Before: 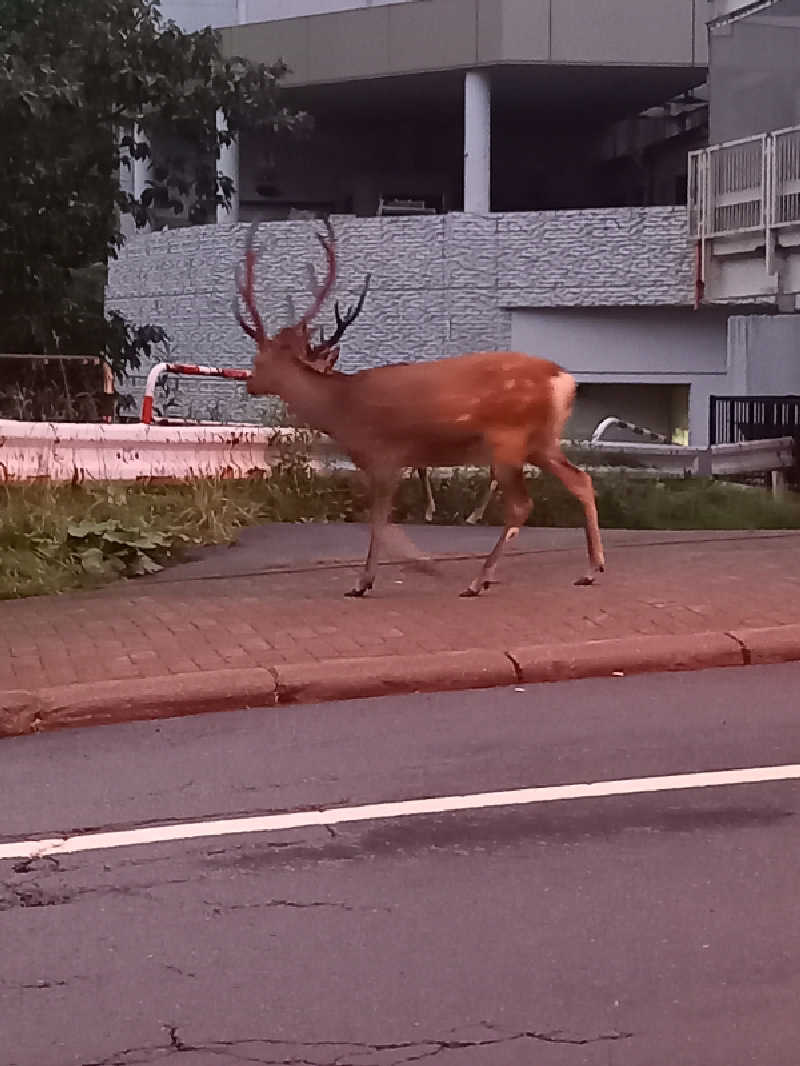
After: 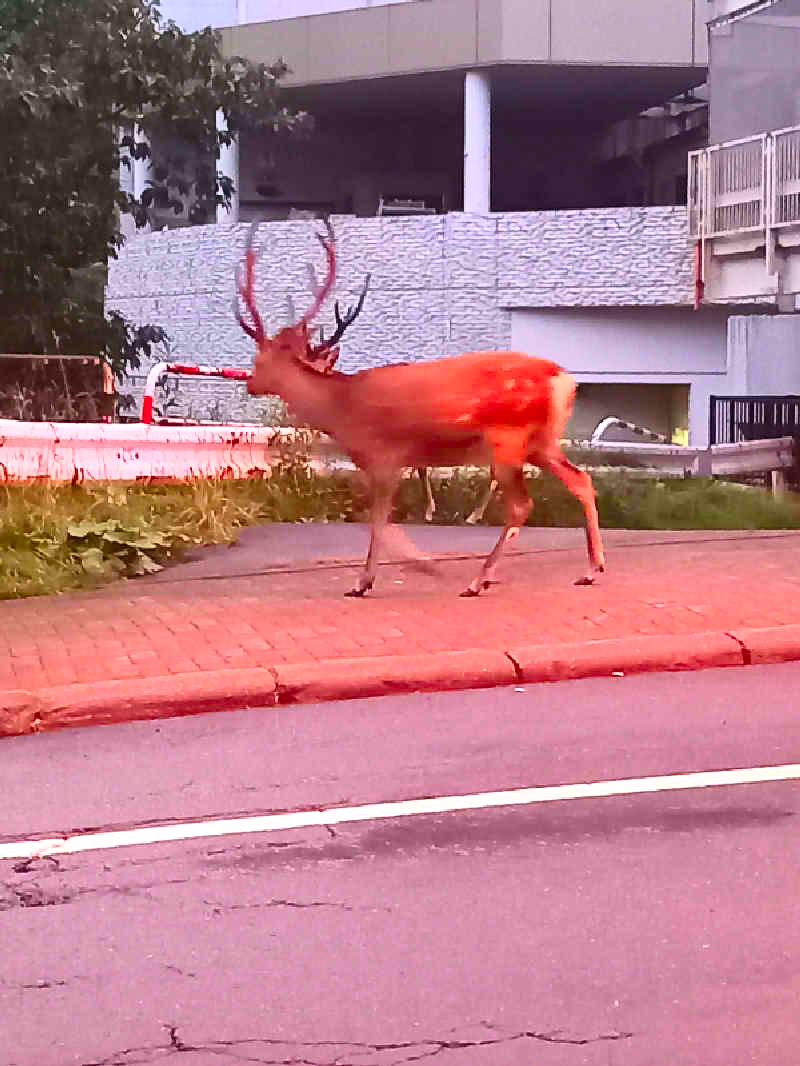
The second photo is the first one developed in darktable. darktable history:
exposure: black level correction 0, exposure 0.699 EV, compensate highlight preservation false
contrast brightness saturation: contrast 0.203, brightness 0.203, saturation 0.796
